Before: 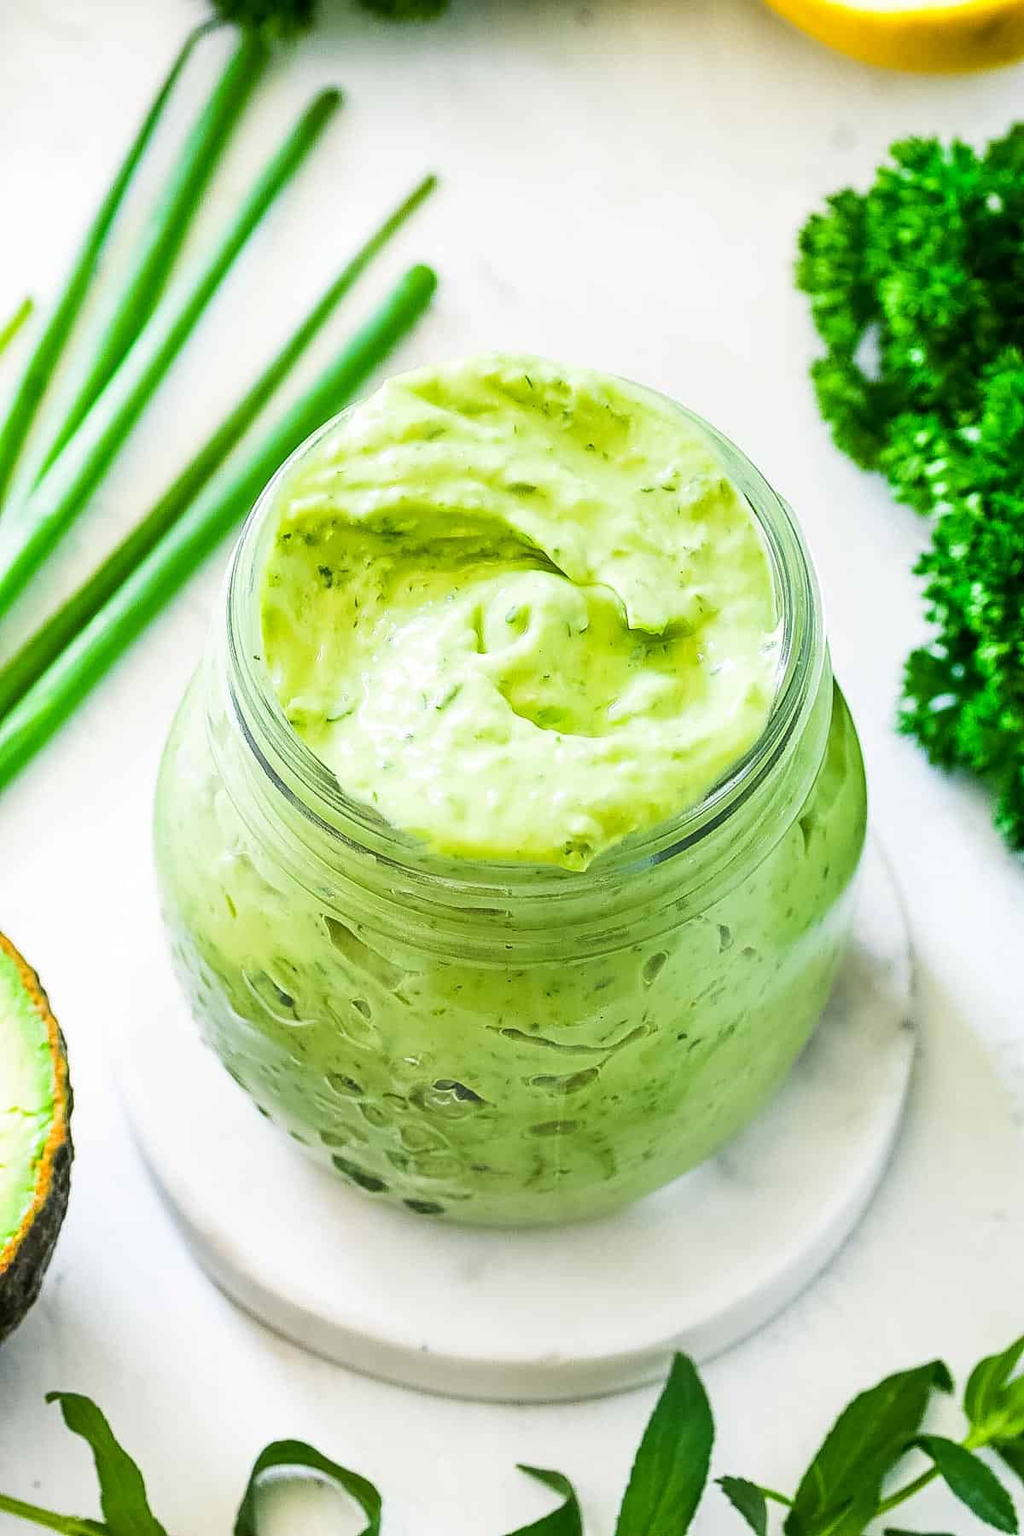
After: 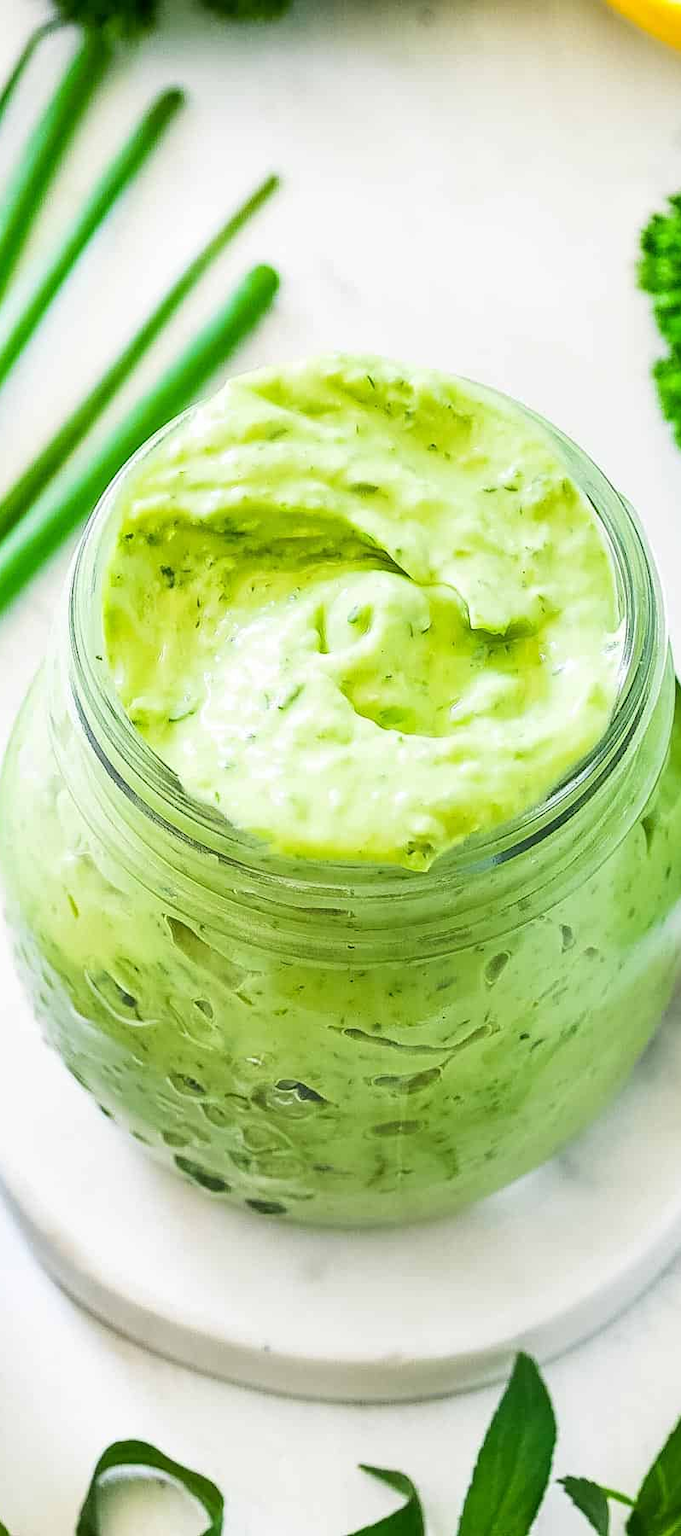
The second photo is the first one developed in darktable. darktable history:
rotate and perspective: automatic cropping original format, crop left 0, crop top 0
tone equalizer: on, module defaults
crop: left 15.419%, right 17.914%
